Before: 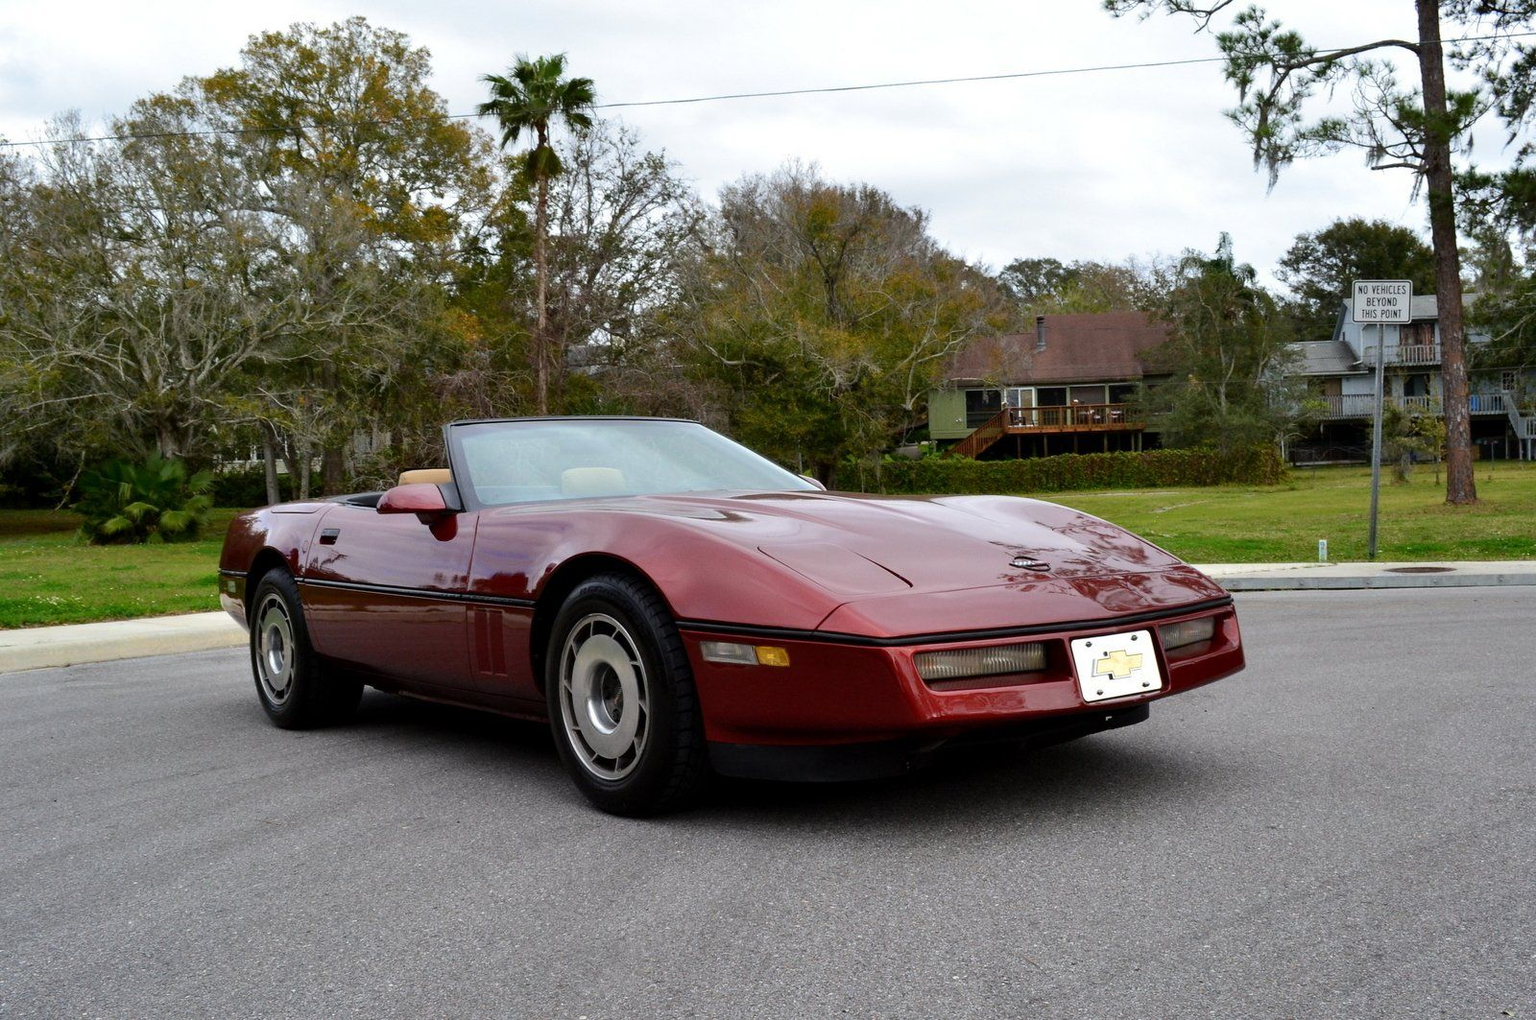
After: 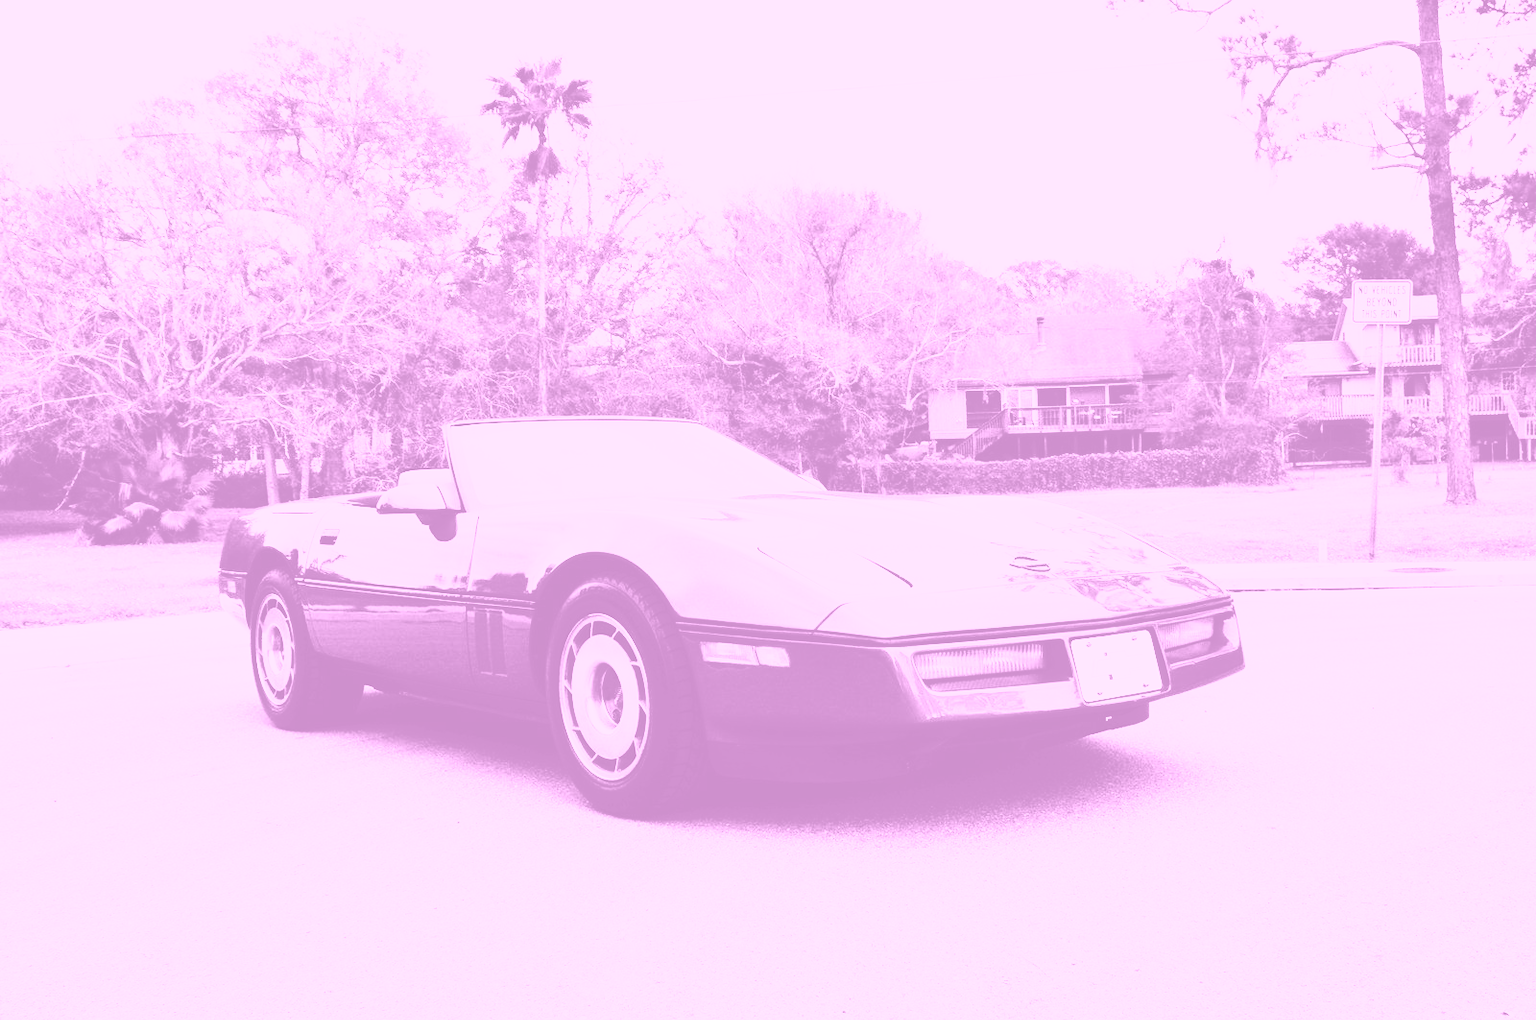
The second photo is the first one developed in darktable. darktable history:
colorize: hue 331.2°, saturation 75%, source mix 30.28%, lightness 70.52%, version 1
exposure: black level correction 0.001, exposure 1 EV, compensate highlight preservation false
rgb curve: curves: ch0 [(0, 0) (0.21, 0.15) (0.24, 0.21) (0.5, 0.75) (0.75, 0.96) (0.89, 0.99) (1, 1)]; ch1 [(0, 0.02) (0.21, 0.13) (0.25, 0.2) (0.5, 0.67) (0.75, 0.9) (0.89, 0.97) (1, 1)]; ch2 [(0, 0.02) (0.21, 0.13) (0.25, 0.2) (0.5, 0.67) (0.75, 0.9) (0.89, 0.97) (1, 1)], compensate middle gray true
